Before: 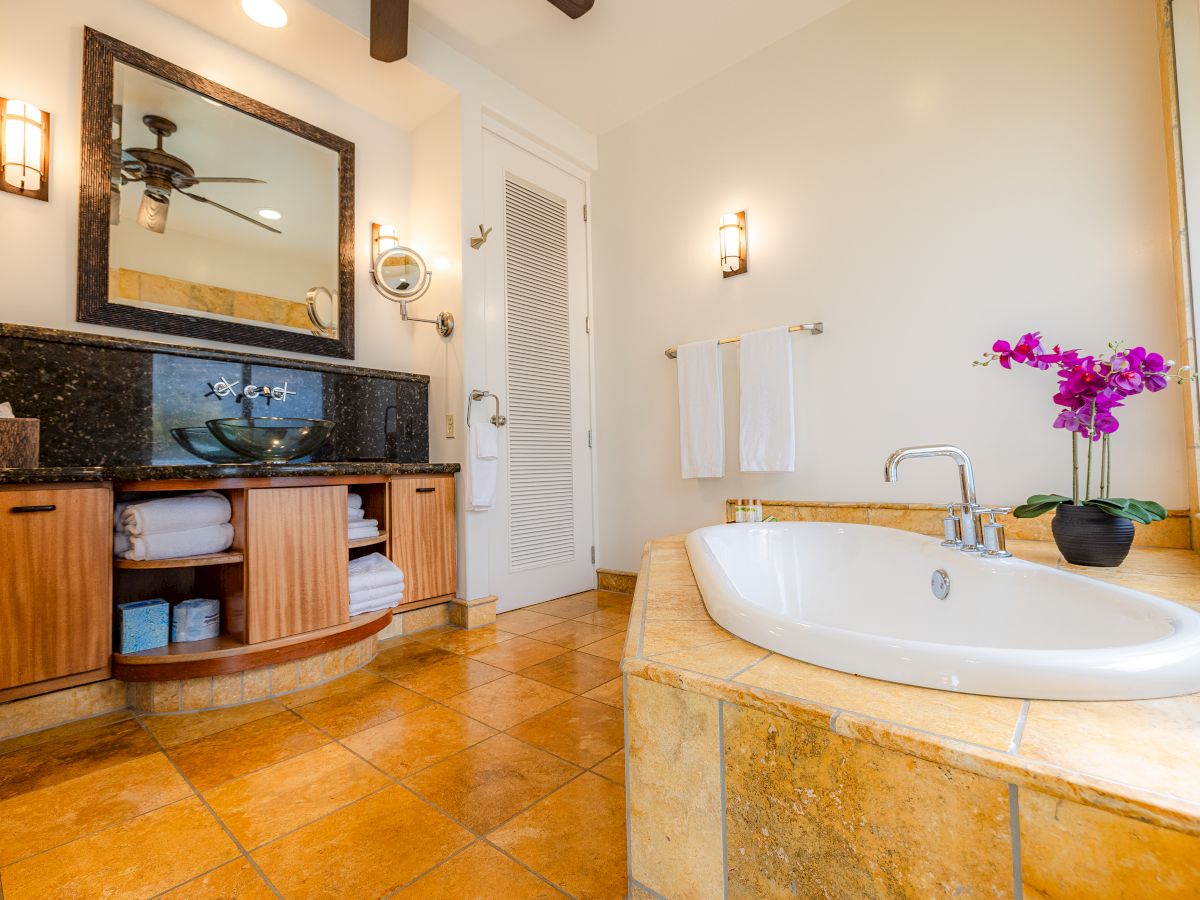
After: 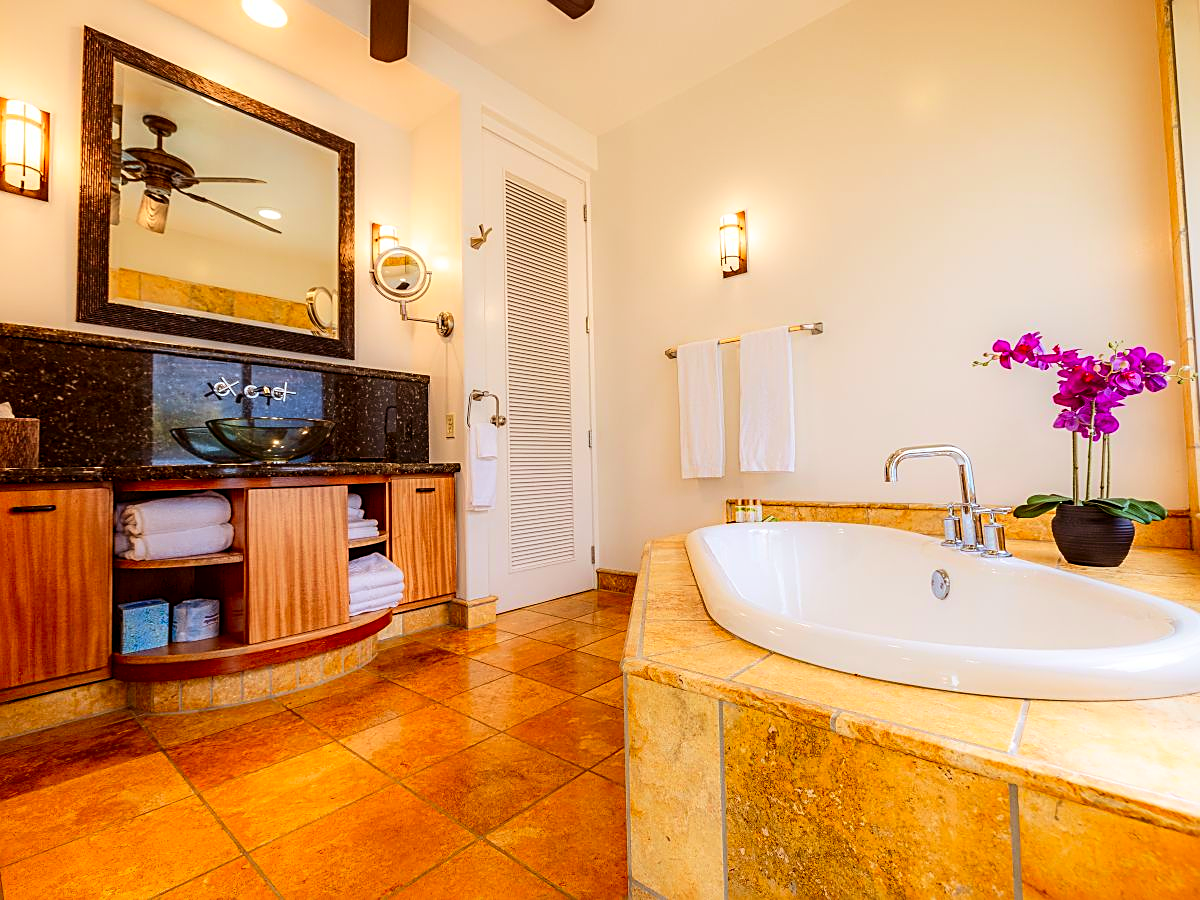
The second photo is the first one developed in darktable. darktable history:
tone equalizer: on, module defaults
sharpen: amount 0.55
velvia: strength 15%
contrast brightness saturation: contrast 0.16, saturation 0.32
rgb levels: mode RGB, independent channels, levels [[0, 0.5, 1], [0, 0.521, 1], [0, 0.536, 1]]
